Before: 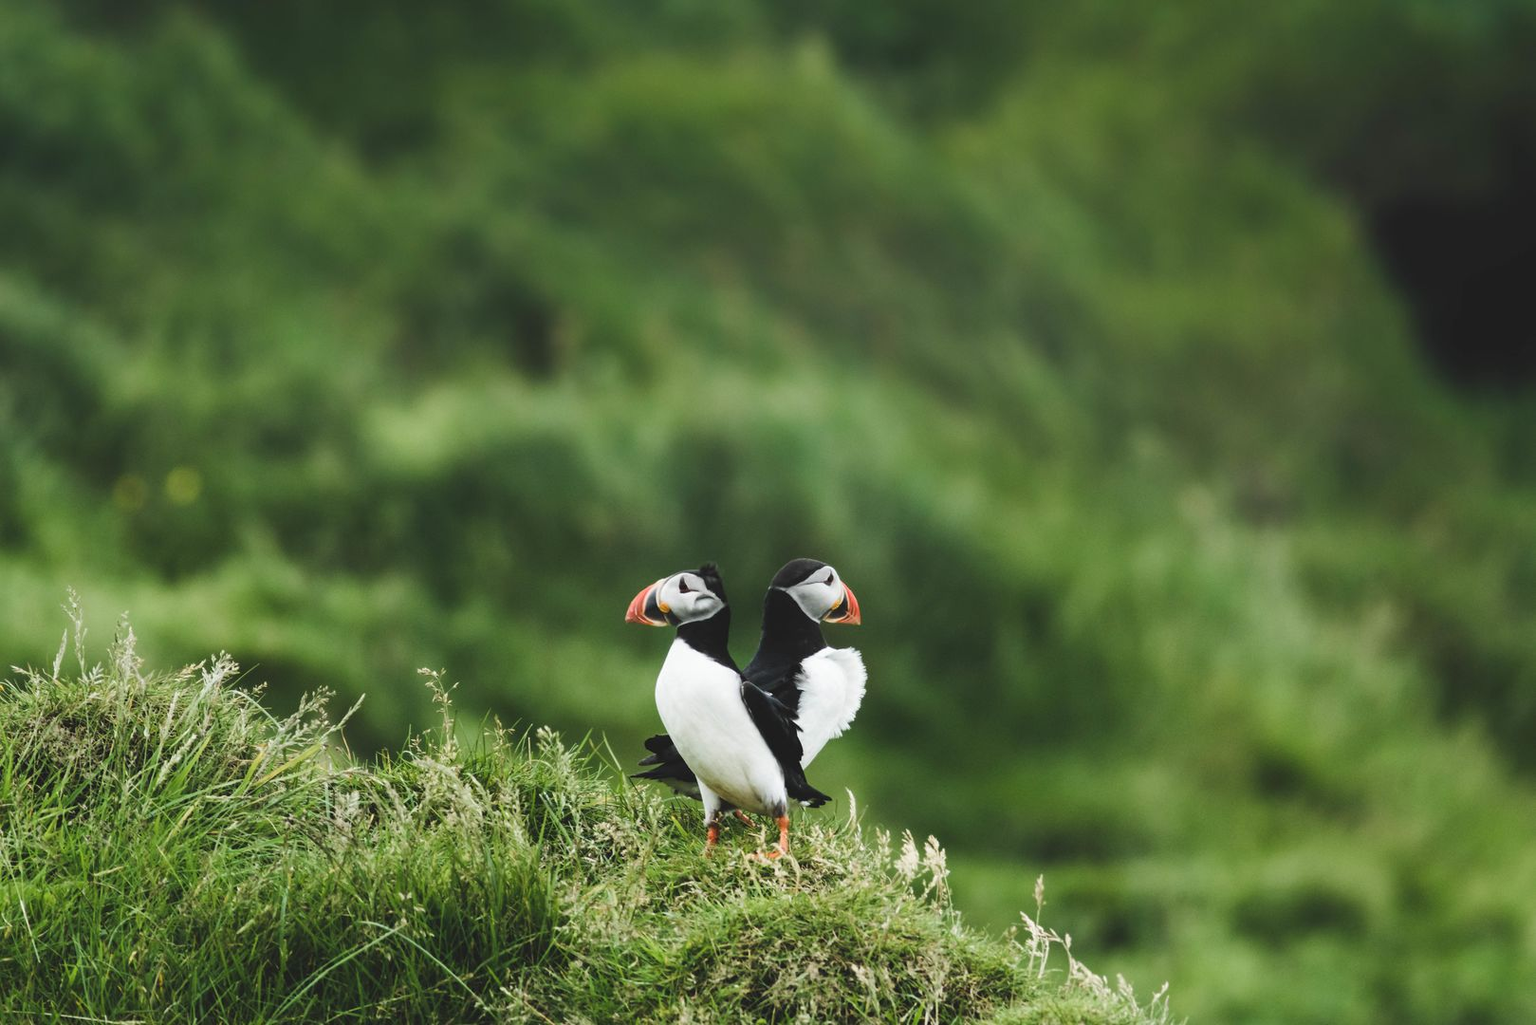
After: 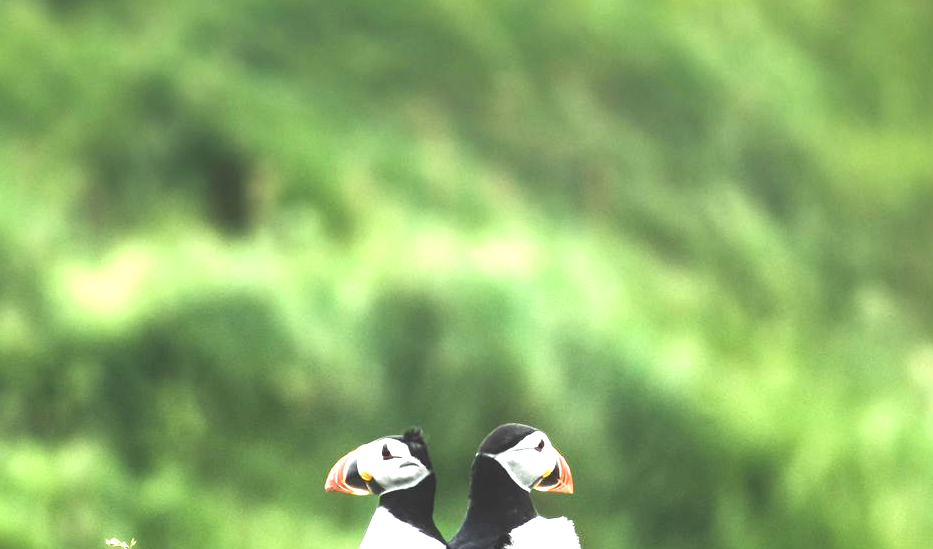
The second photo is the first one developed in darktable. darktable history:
exposure: black level correction 0, exposure 1.705 EV, compensate highlight preservation false
crop: left 20.667%, top 15.358%, right 21.66%, bottom 33.752%
local contrast: mode bilateral grid, contrast 20, coarseness 99, detail 150%, midtone range 0.2
